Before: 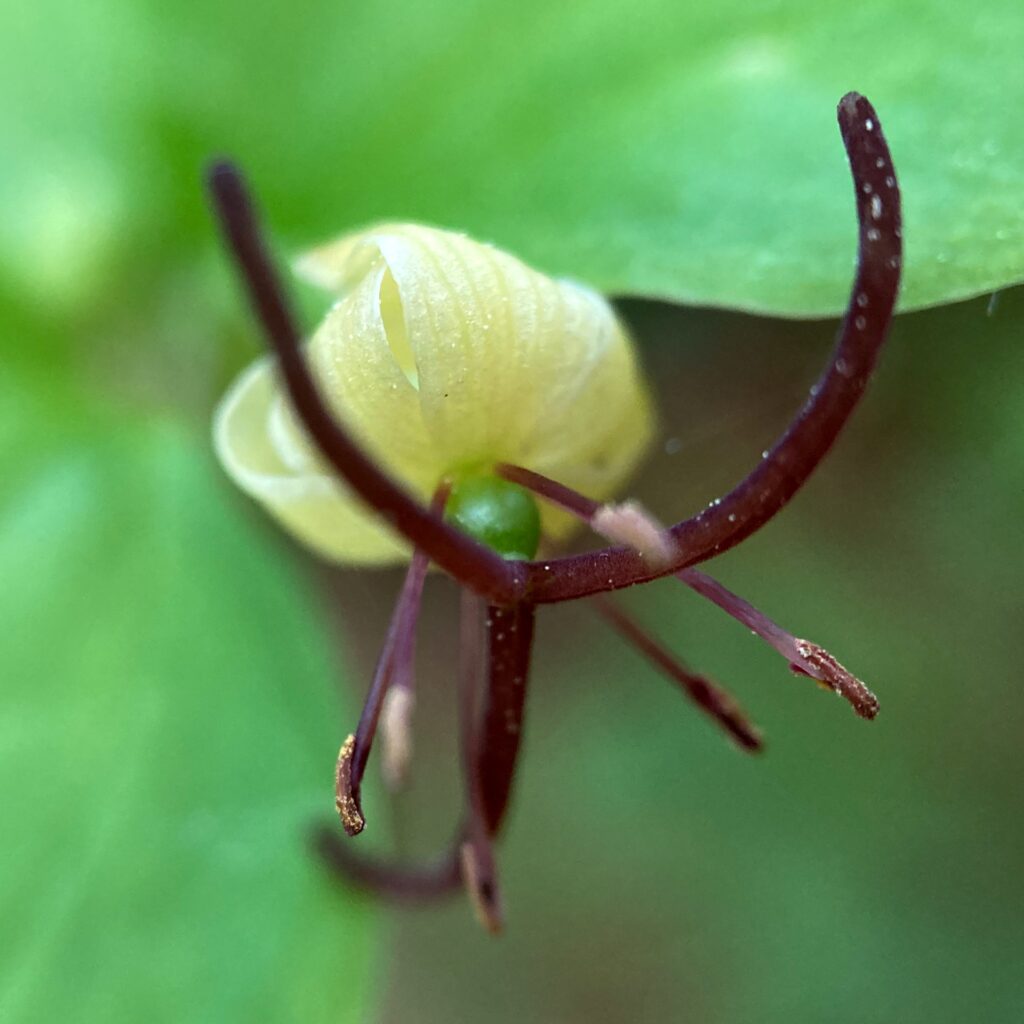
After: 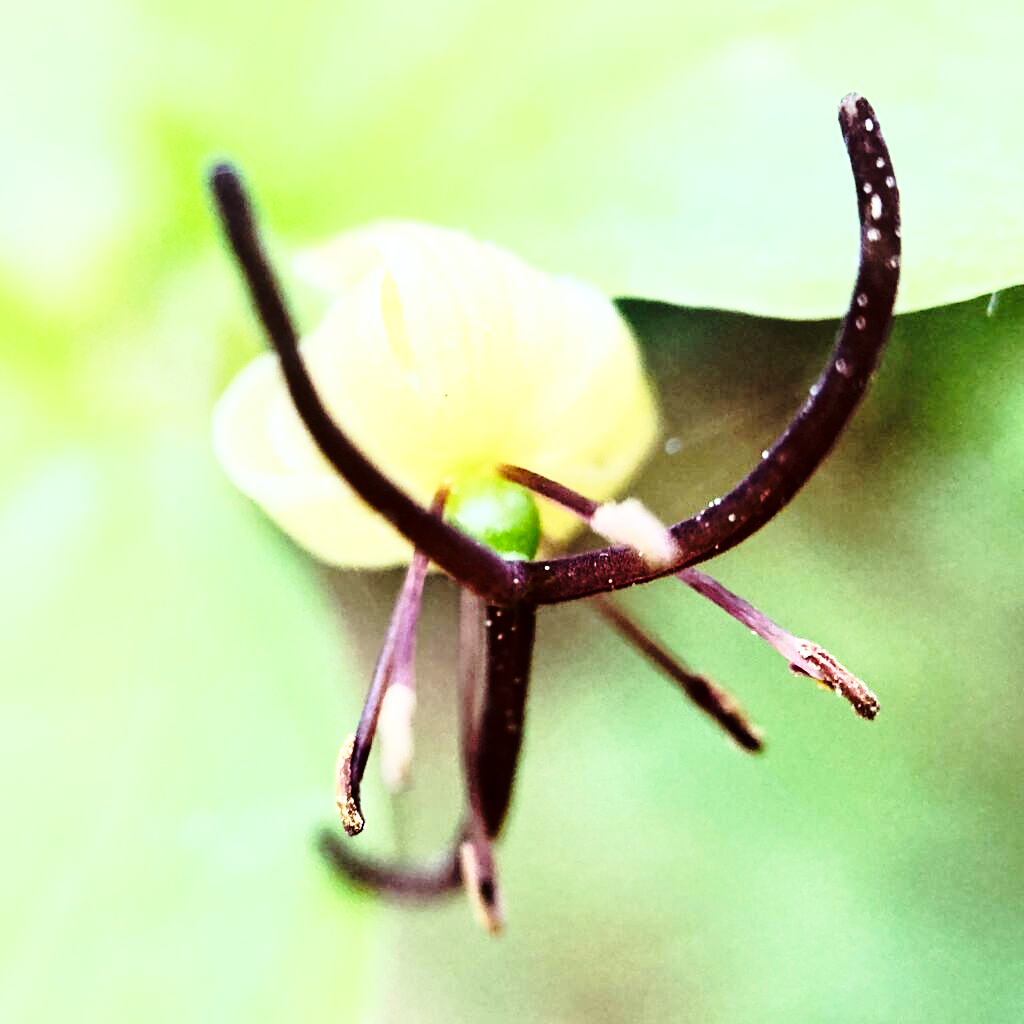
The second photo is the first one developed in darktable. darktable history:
exposure: exposure 0.375 EV, compensate highlight preservation false
rgb curve: curves: ch0 [(0, 0) (0.21, 0.15) (0.24, 0.21) (0.5, 0.75) (0.75, 0.96) (0.89, 0.99) (1, 1)]; ch1 [(0, 0.02) (0.21, 0.13) (0.25, 0.2) (0.5, 0.67) (0.75, 0.9) (0.89, 0.97) (1, 1)]; ch2 [(0, 0.02) (0.21, 0.13) (0.25, 0.2) (0.5, 0.67) (0.75, 0.9) (0.89, 0.97) (1, 1)], compensate middle gray true
base curve: curves: ch0 [(0, 0) (0.028, 0.03) (0.121, 0.232) (0.46, 0.748) (0.859, 0.968) (1, 1)], preserve colors none
